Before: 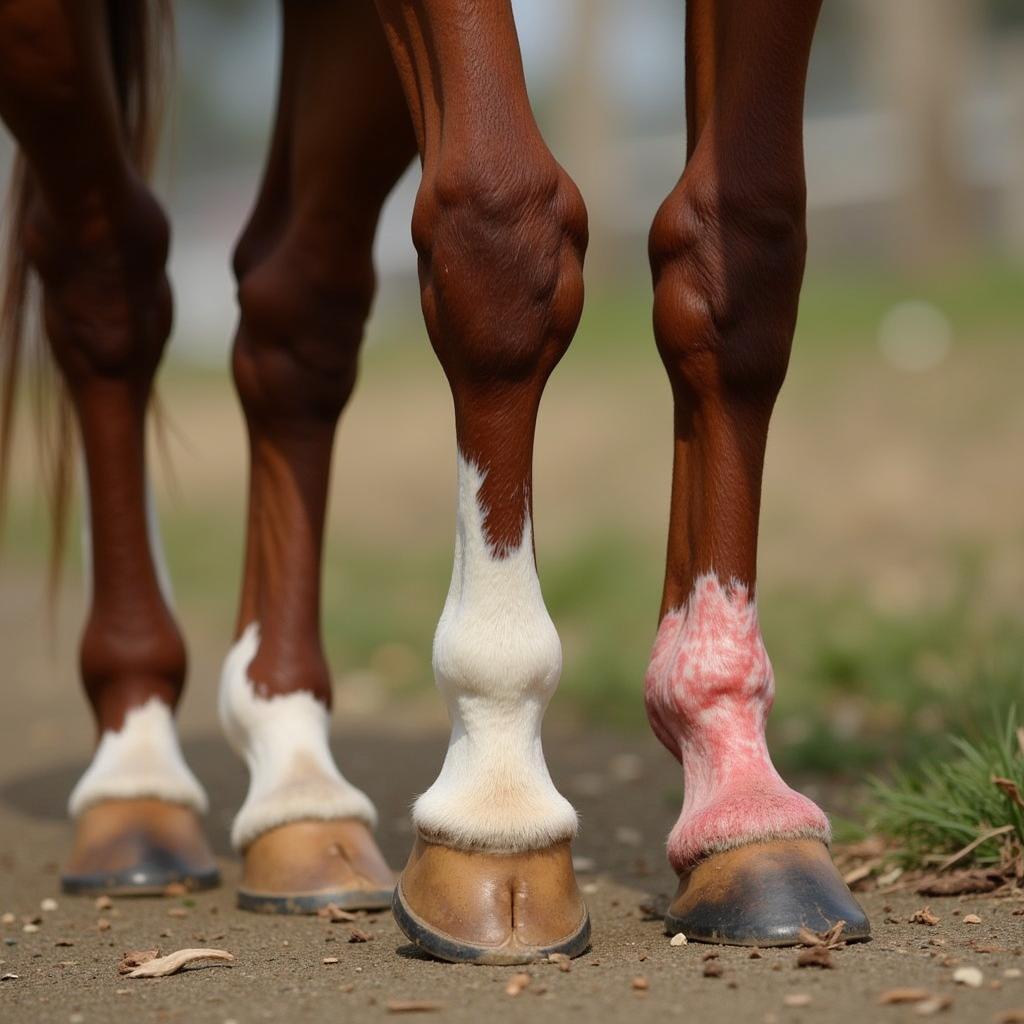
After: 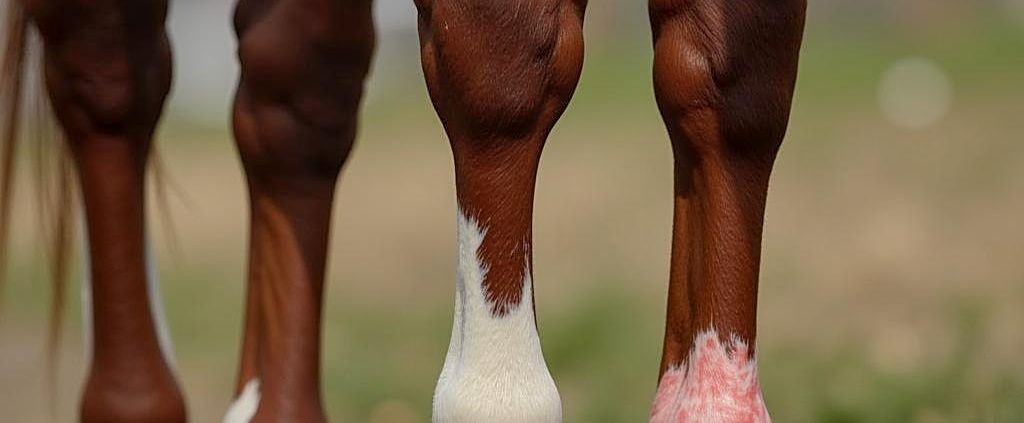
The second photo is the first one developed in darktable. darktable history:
sharpen: on, module defaults
crop and rotate: top 23.776%, bottom 34.848%
shadows and highlights: shadows 39.67, highlights -60.06
local contrast: on, module defaults
